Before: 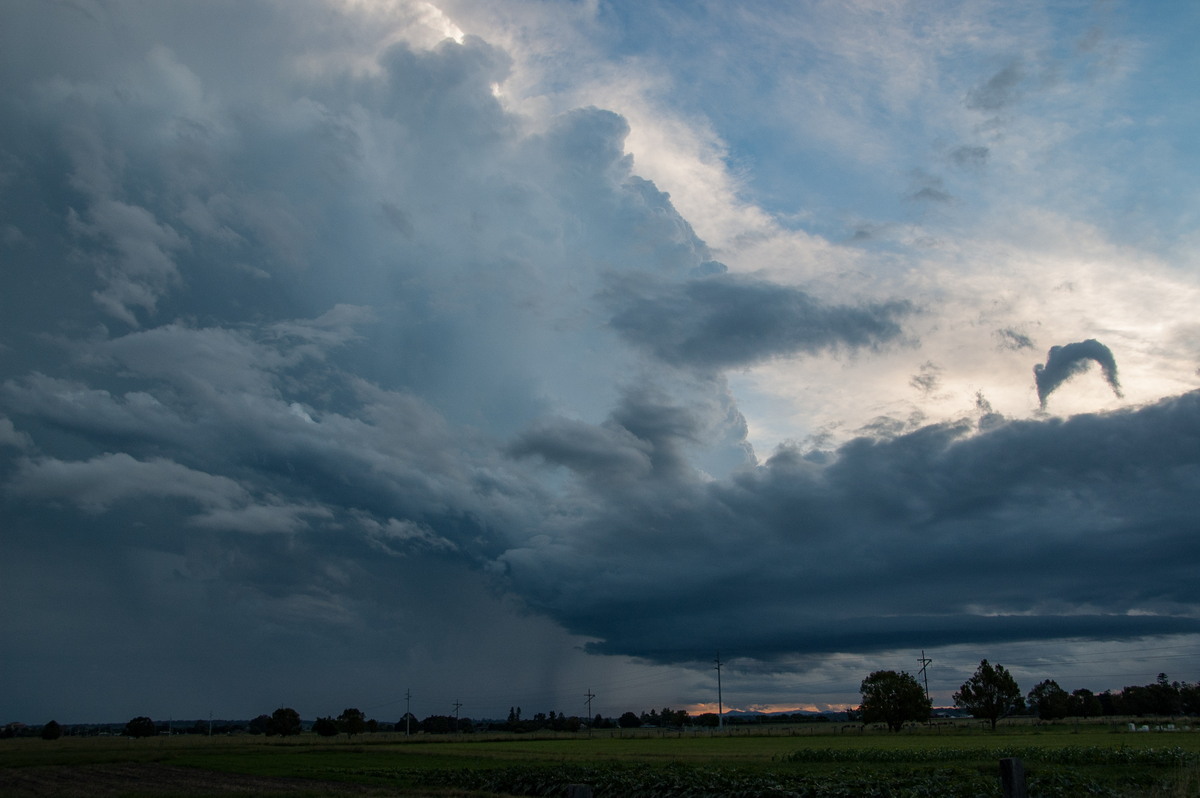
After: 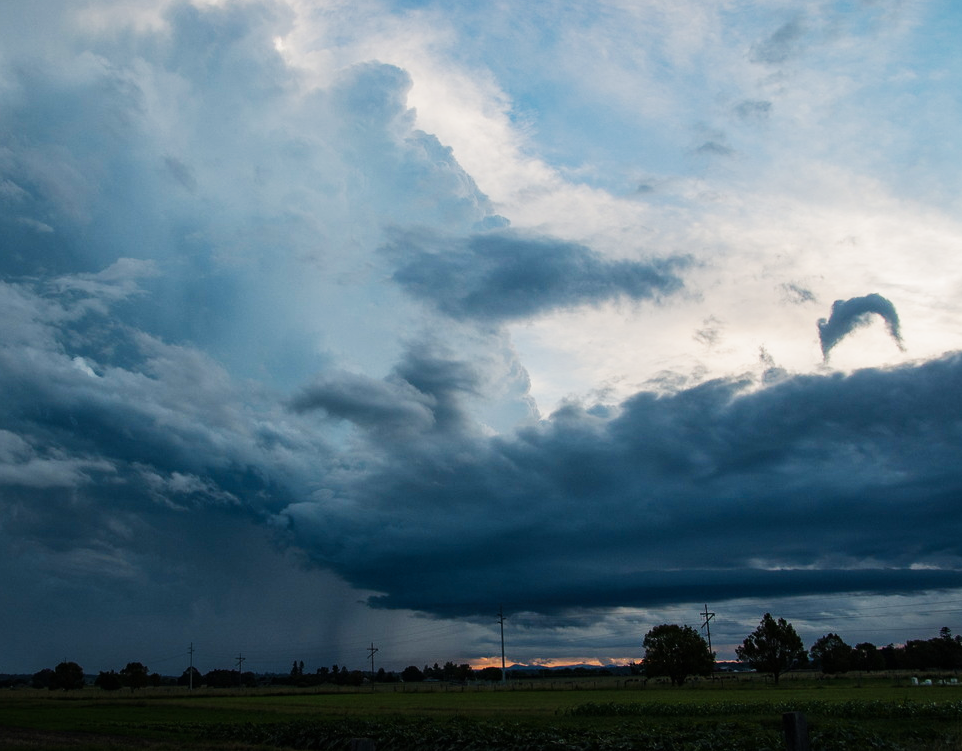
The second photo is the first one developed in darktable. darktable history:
tone curve: curves: ch0 [(0, 0.003) (0.044, 0.032) (0.12, 0.089) (0.197, 0.168) (0.281, 0.273) (0.468, 0.548) (0.588, 0.71) (0.701, 0.815) (0.86, 0.922) (1, 0.982)]; ch1 [(0, 0) (0.247, 0.215) (0.433, 0.382) (0.466, 0.426) (0.493, 0.481) (0.501, 0.5) (0.517, 0.524) (0.557, 0.582) (0.598, 0.651) (0.671, 0.735) (0.796, 0.85) (1, 1)]; ch2 [(0, 0) (0.249, 0.216) (0.357, 0.317) (0.448, 0.432) (0.478, 0.492) (0.498, 0.499) (0.517, 0.53) (0.537, 0.57) (0.569, 0.623) (0.61, 0.663) (0.706, 0.75) (0.808, 0.809) (0.991, 0.968)], preserve colors none
crop and rotate: left 18.127%, top 5.876%, right 1.678%
